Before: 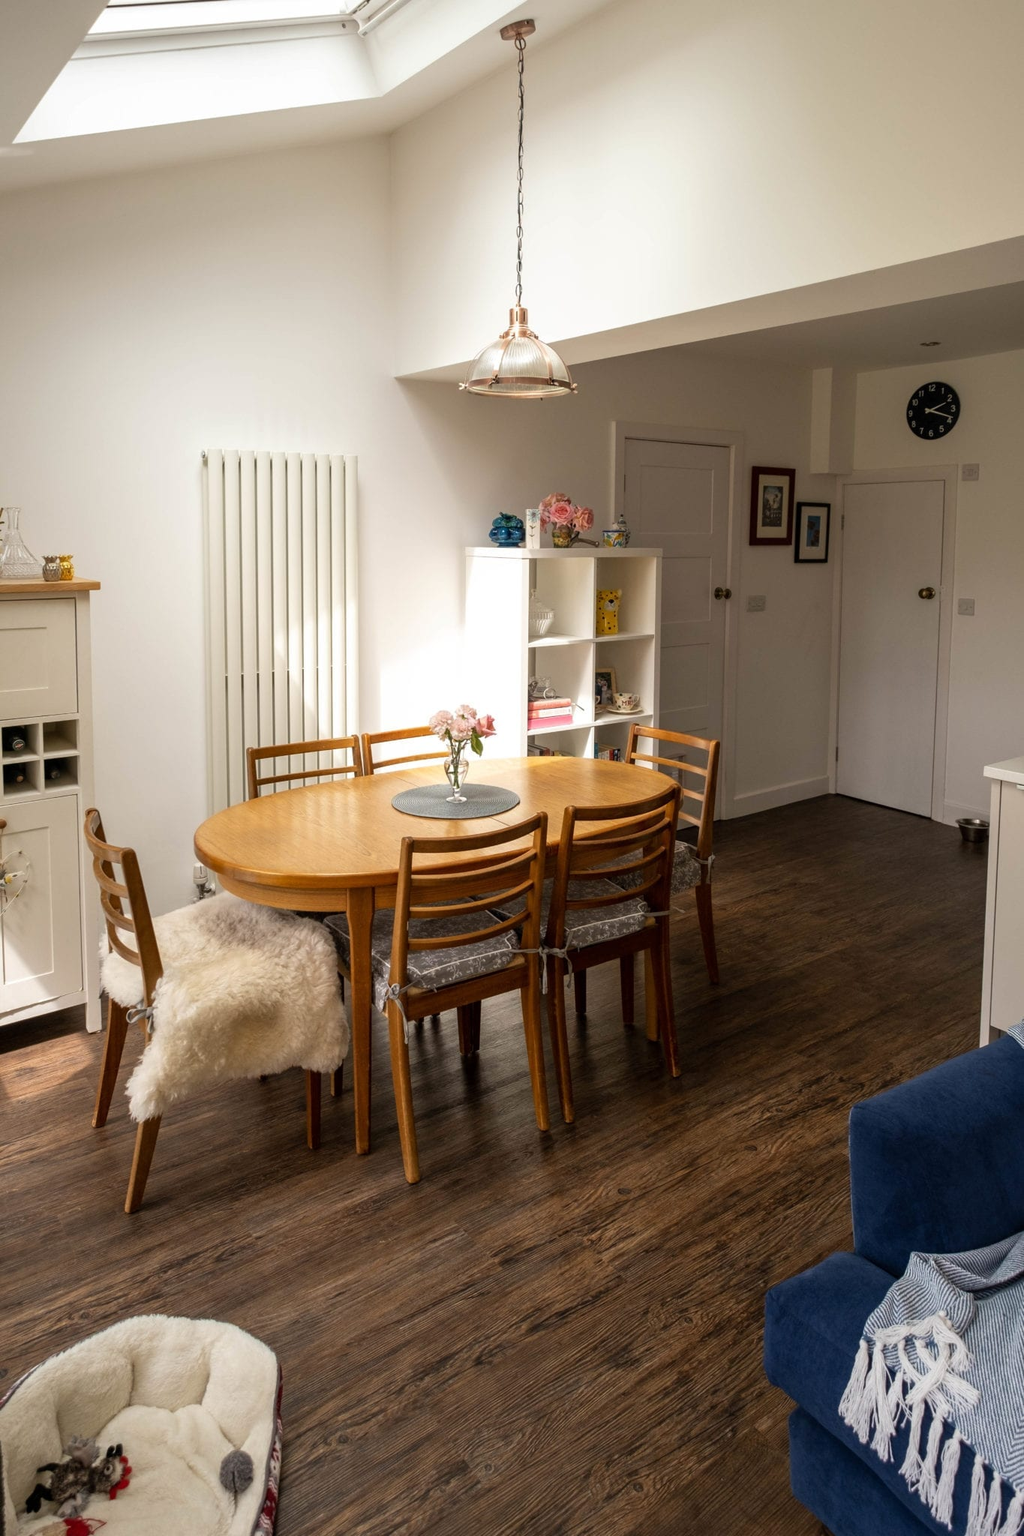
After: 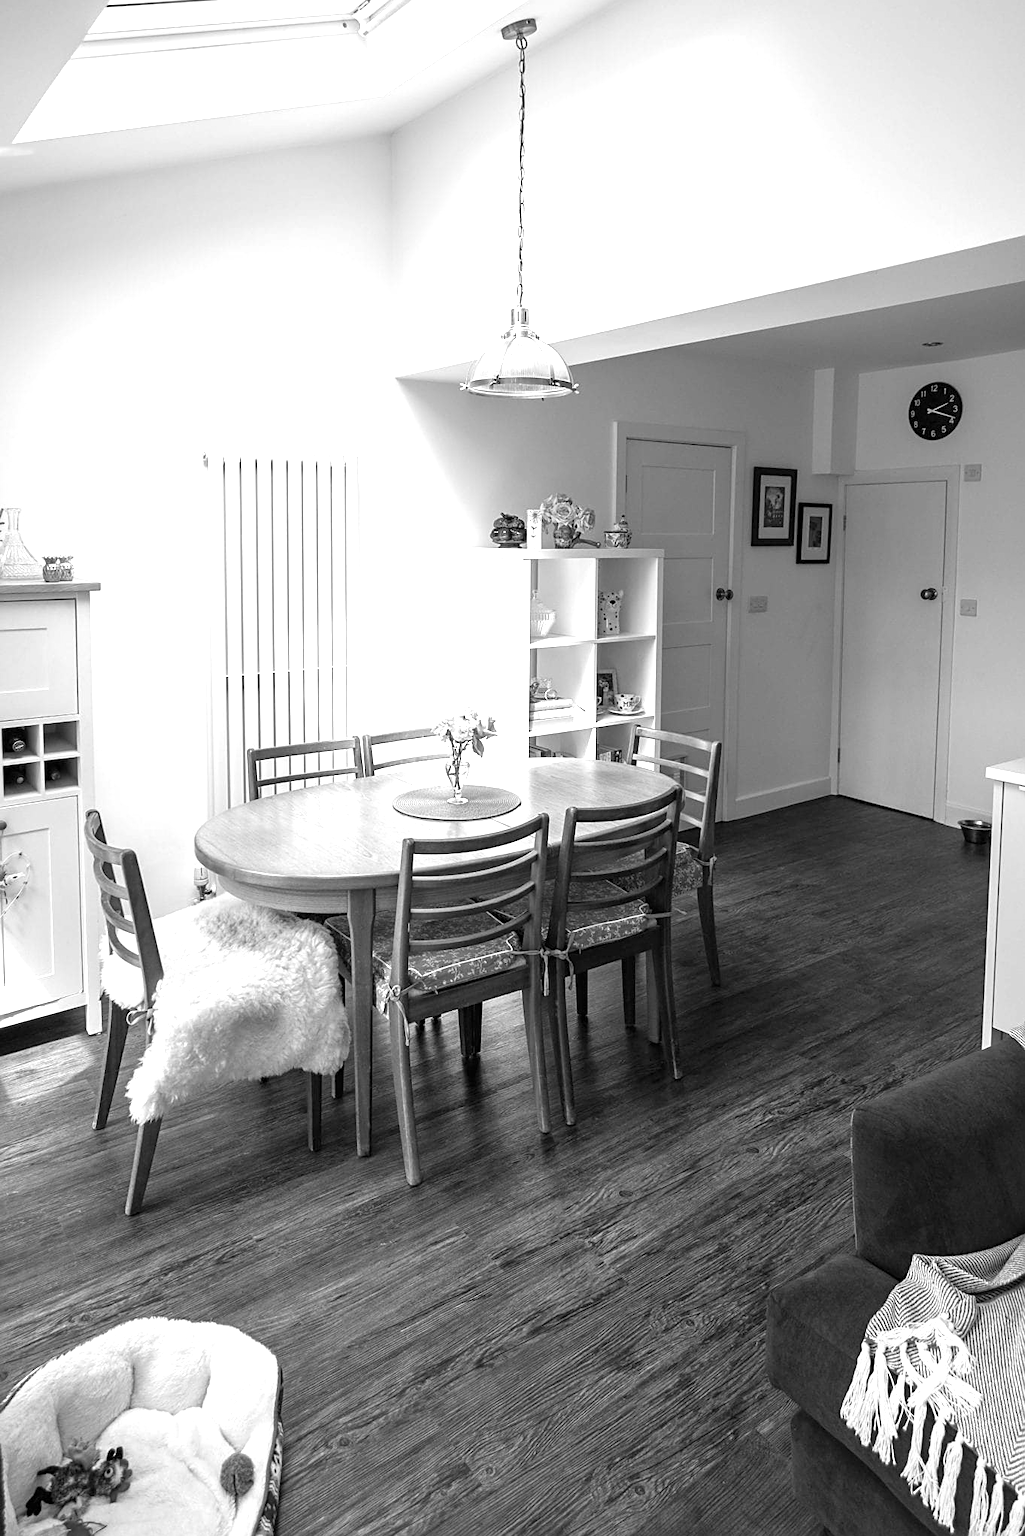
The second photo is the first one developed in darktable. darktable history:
exposure: black level correction 0, exposure 0.95 EV, compensate exposure bias true, compensate highlight preservation false
crop: top 0.05%, bottom 0.098%
monochrome: on, module defaults
sharpen: on, module defaults
